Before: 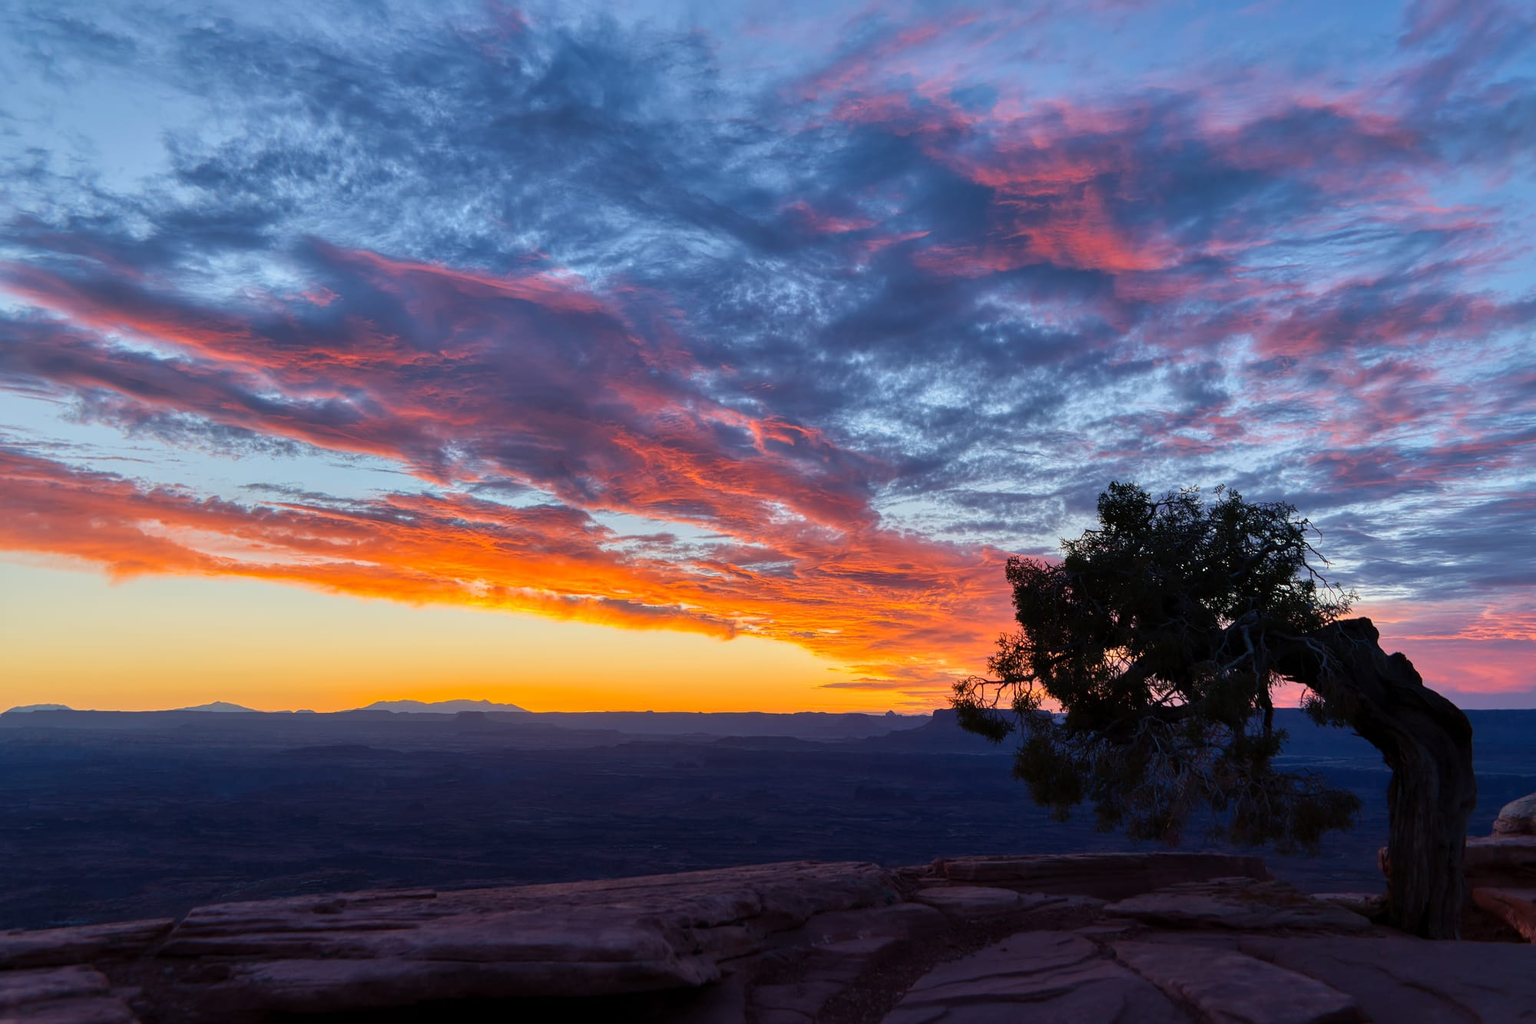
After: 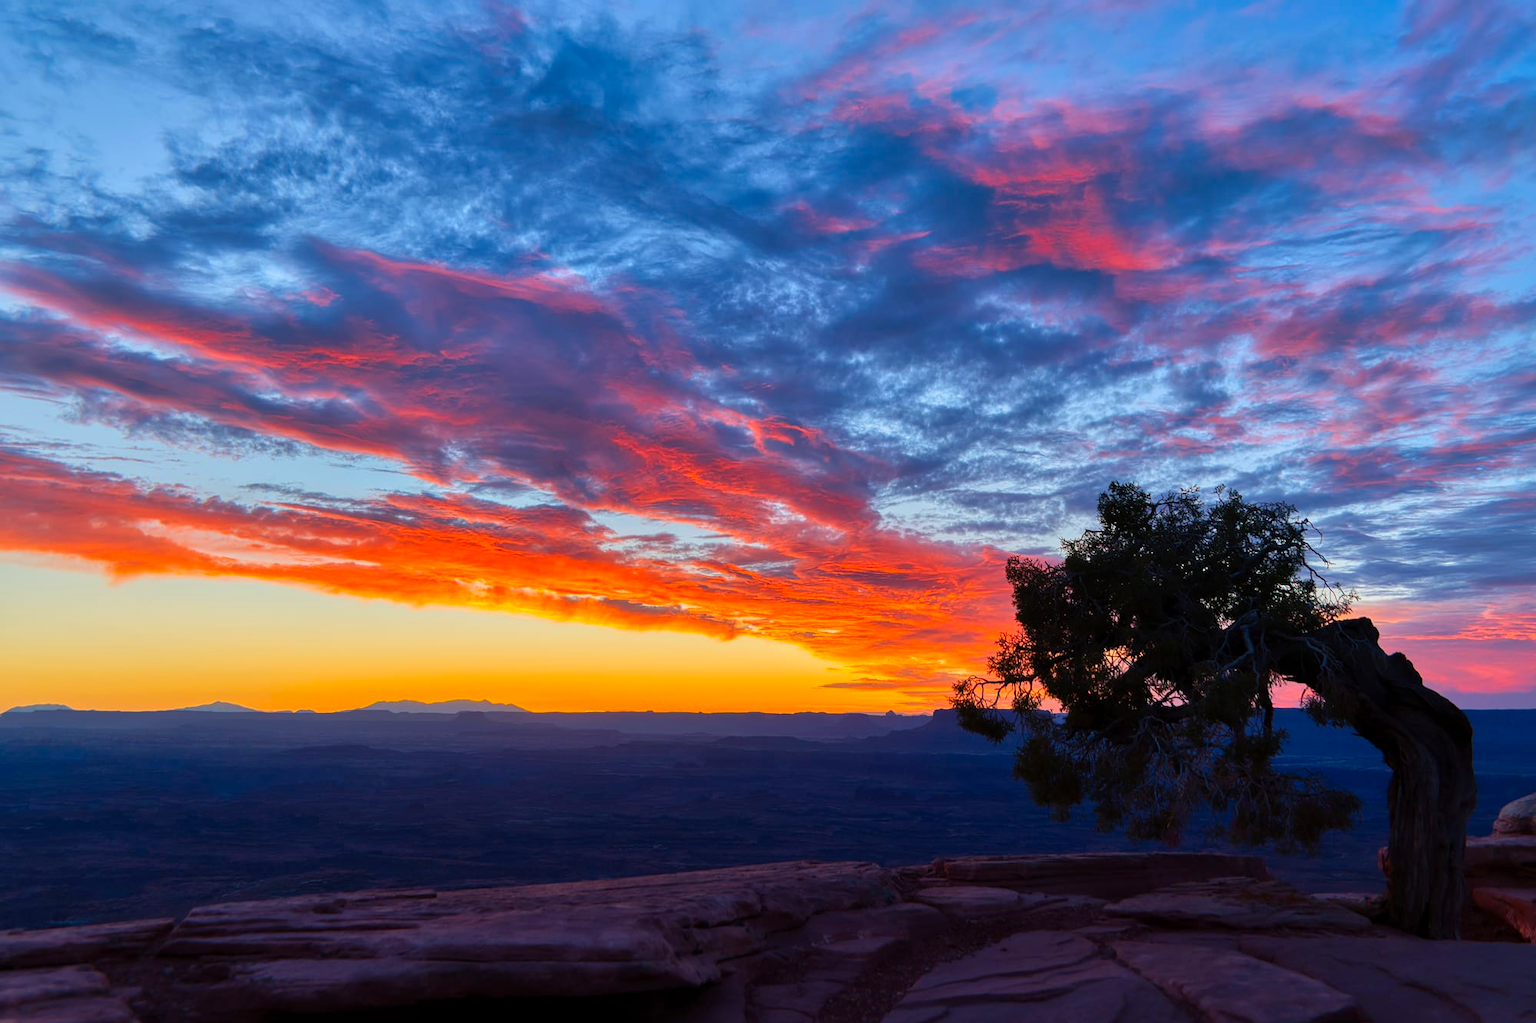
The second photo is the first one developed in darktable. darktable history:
color correction: highlights b* -0.05, saturation 1.36
